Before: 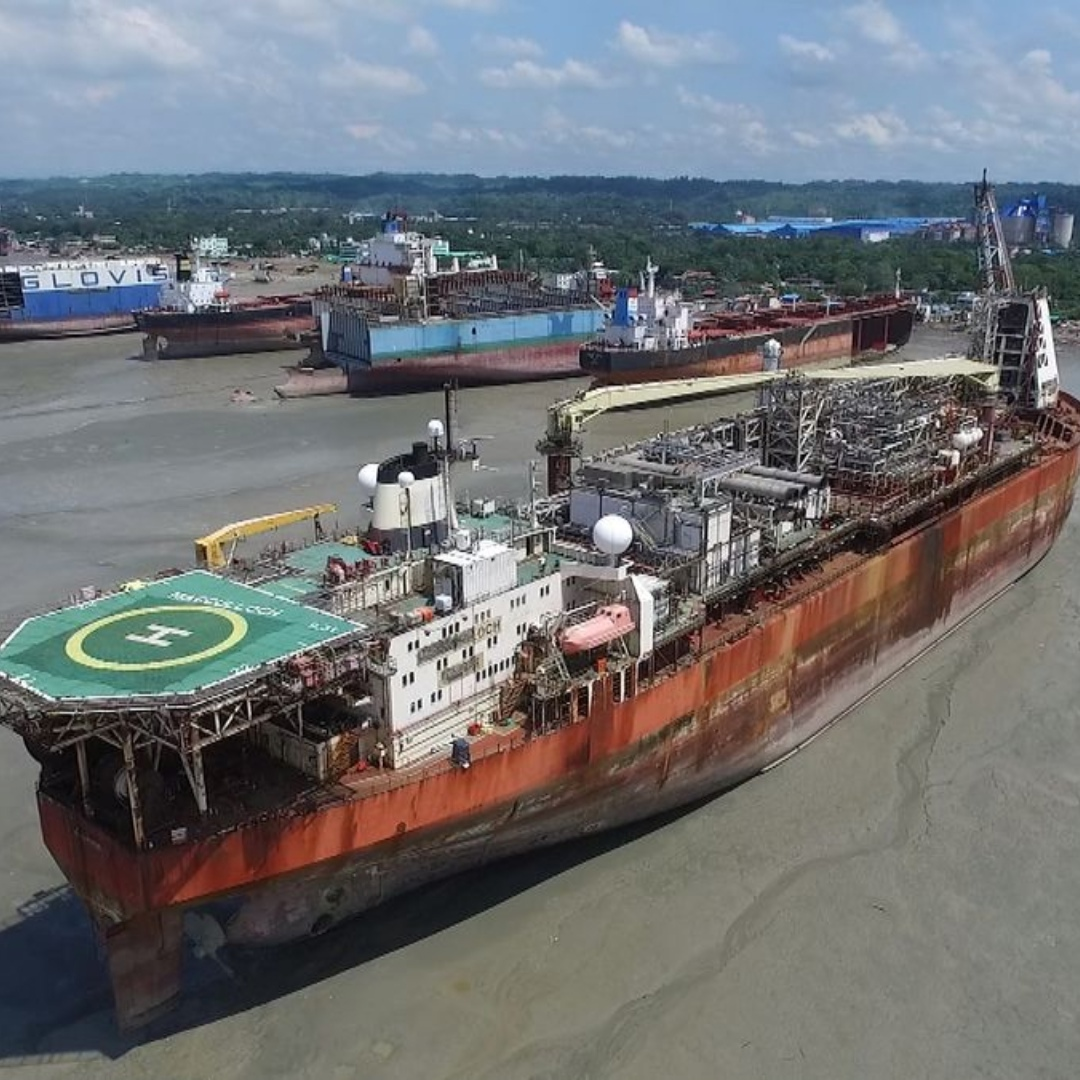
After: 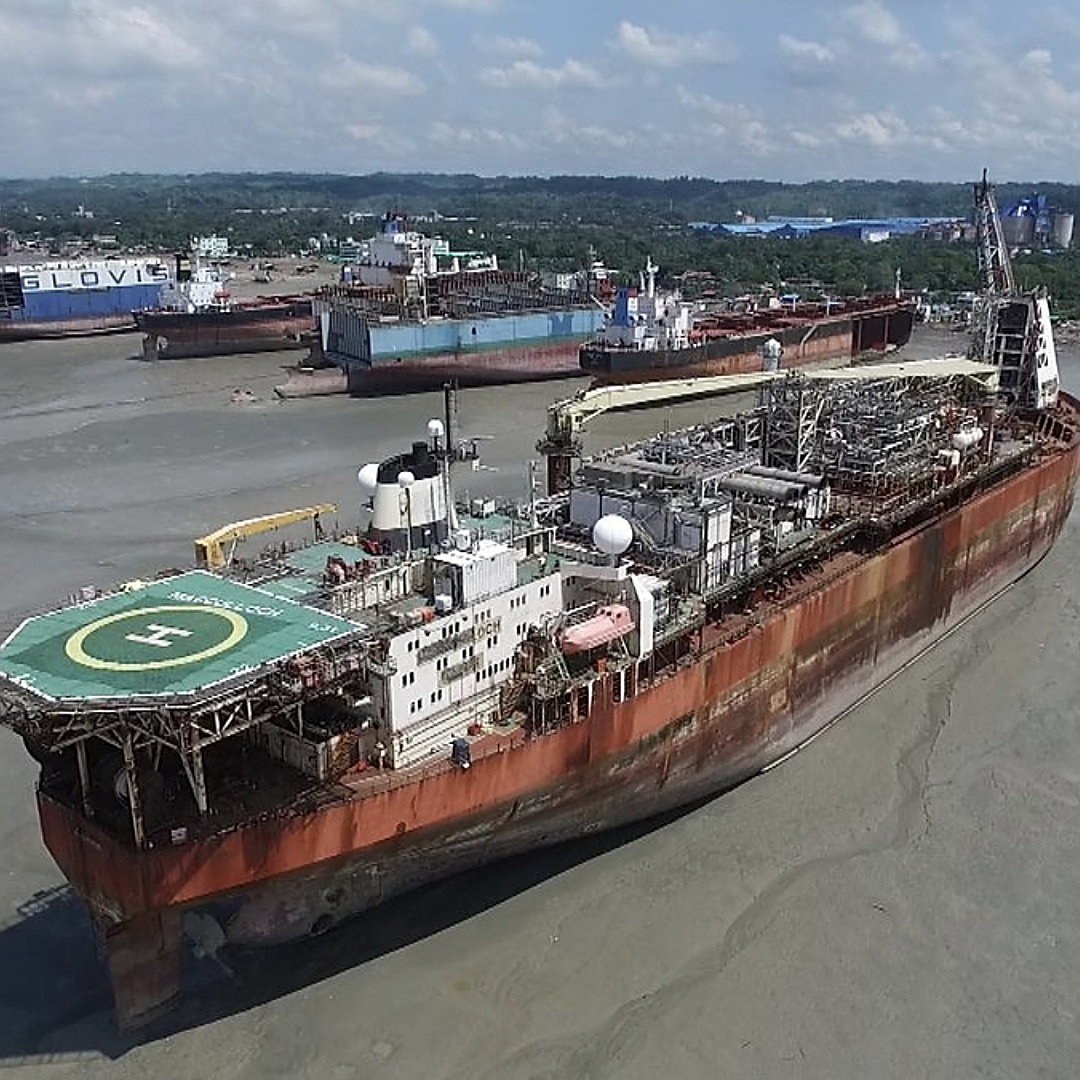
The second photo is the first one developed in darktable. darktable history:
contrast brightness saturation: contrast 0.057, brightness -0.008, saturation -0.228
sharpen: amount 0.748
